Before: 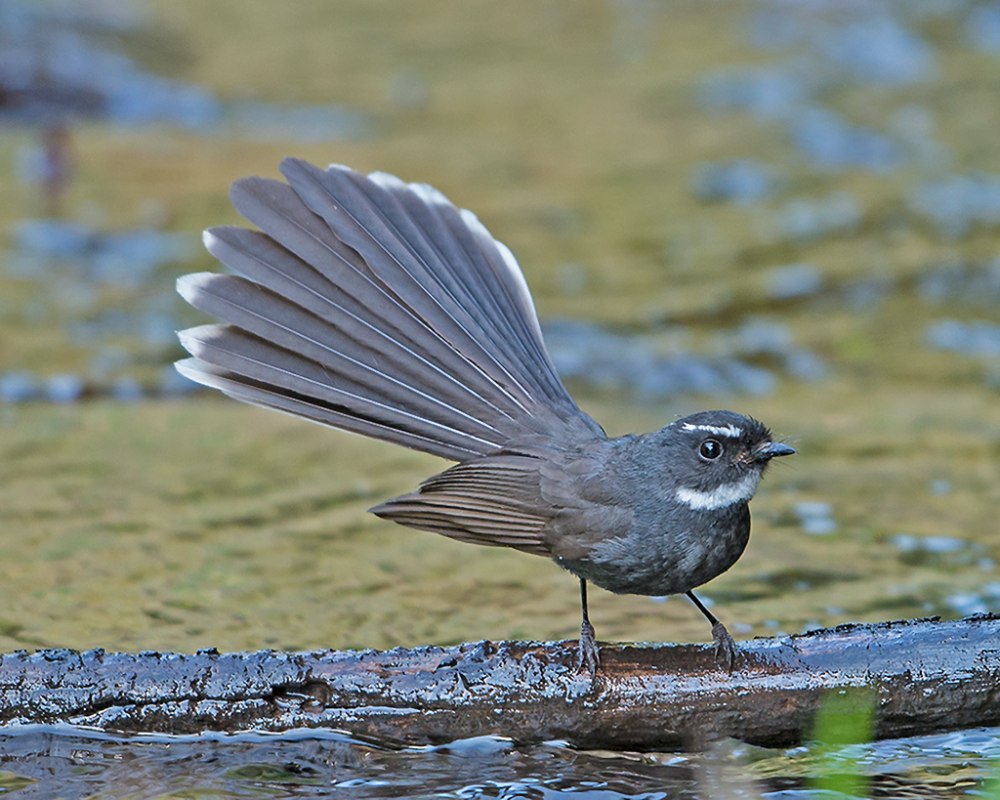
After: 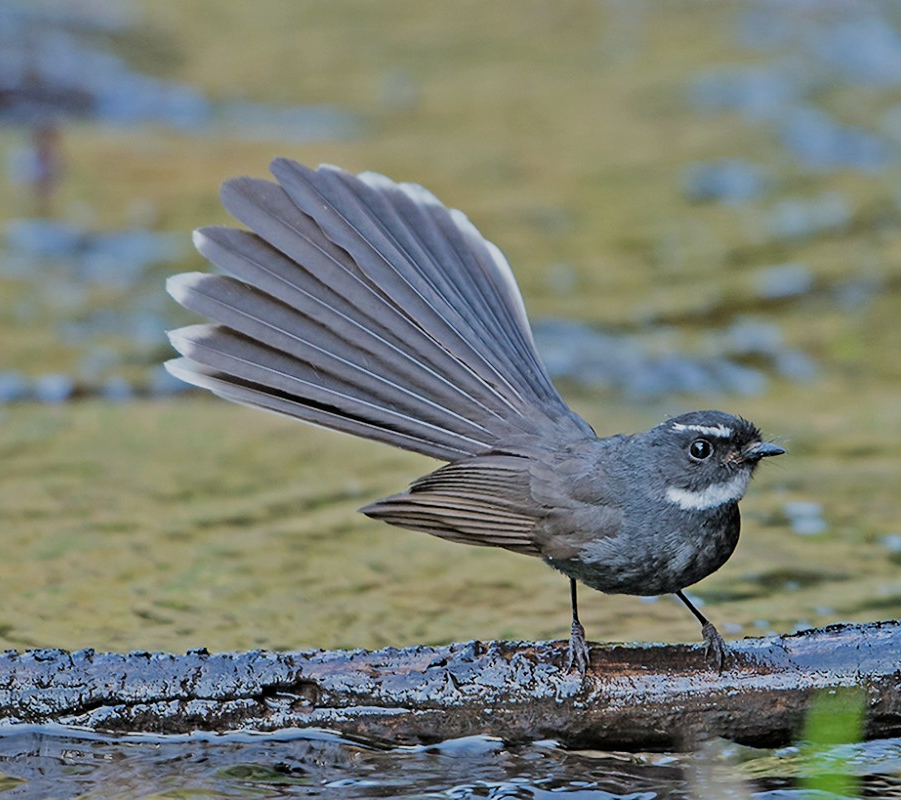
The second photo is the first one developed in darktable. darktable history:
filmic rgb: black relative exposure -7.65 EV, white relative exposure 4.56 EV, hardness 3.61, contrast 1.05
crop and rotate: left 1.088%, right 8.807%
